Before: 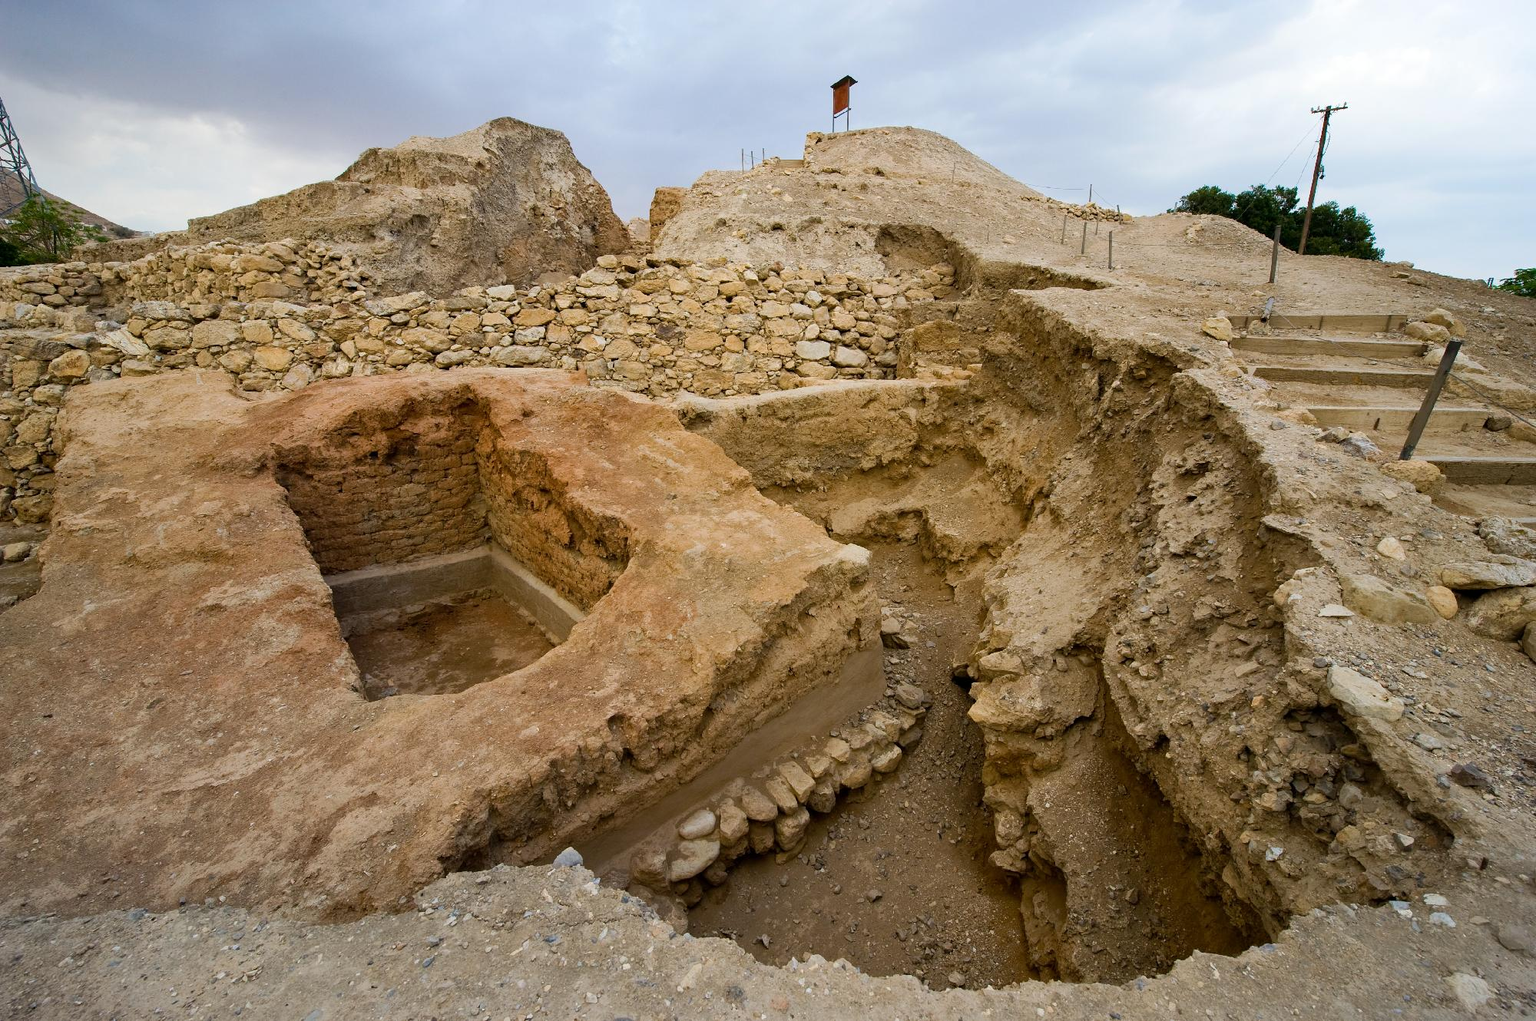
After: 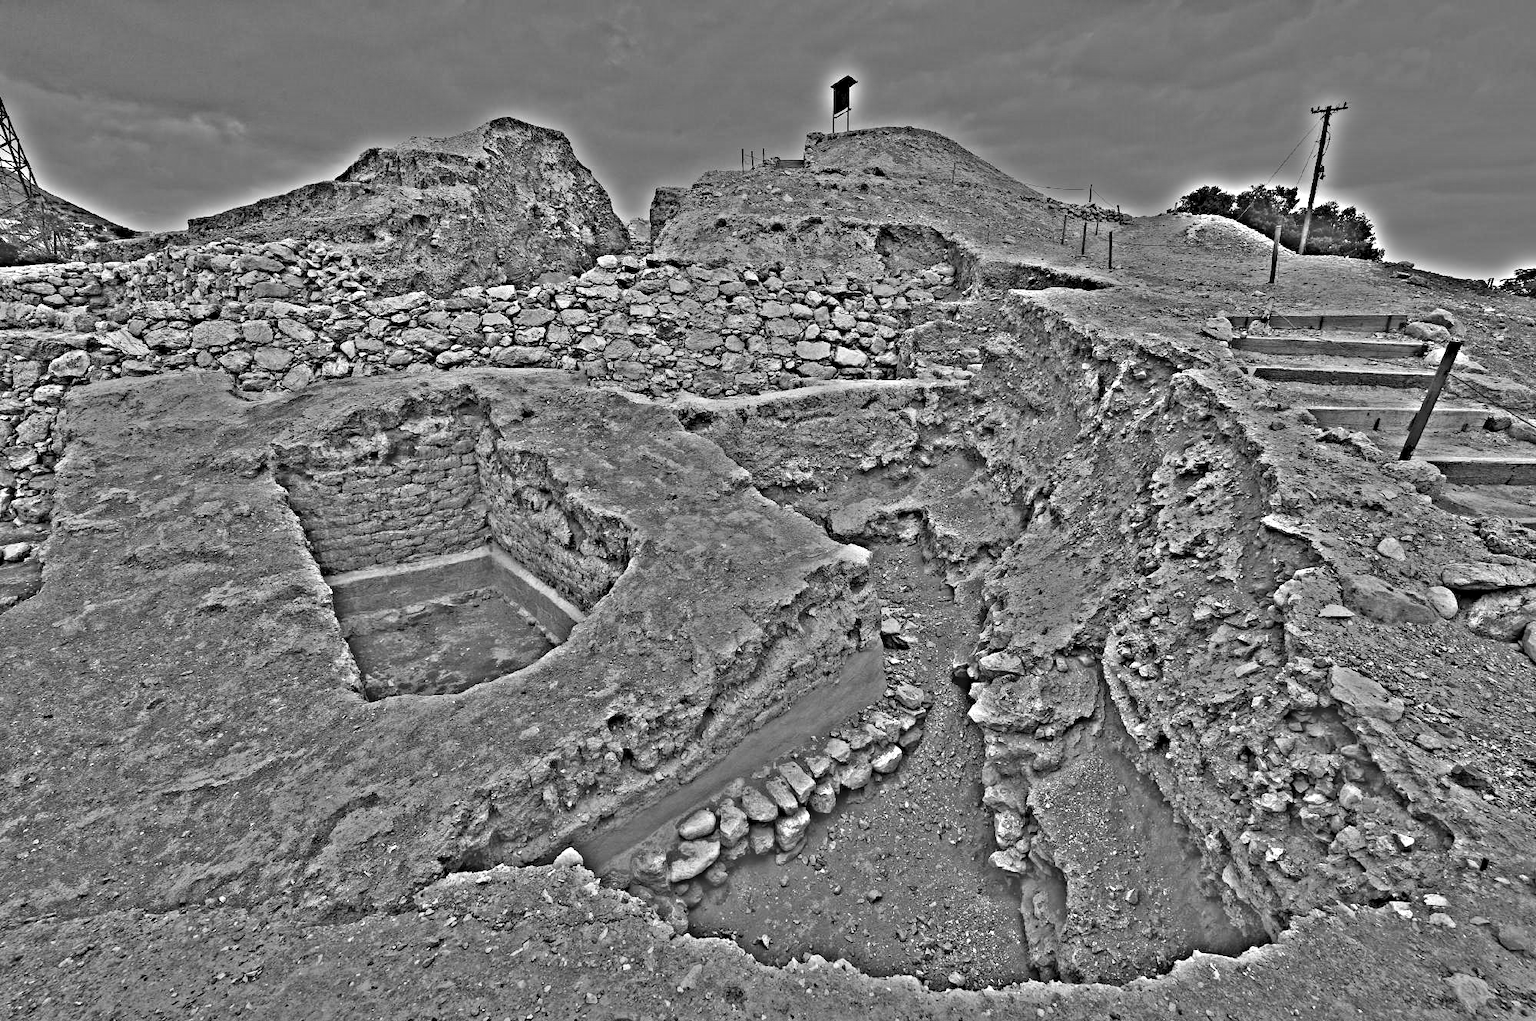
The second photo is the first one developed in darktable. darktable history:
levels: levels [0.026, 0.507, 0.987]
highpass: on, module defaults
